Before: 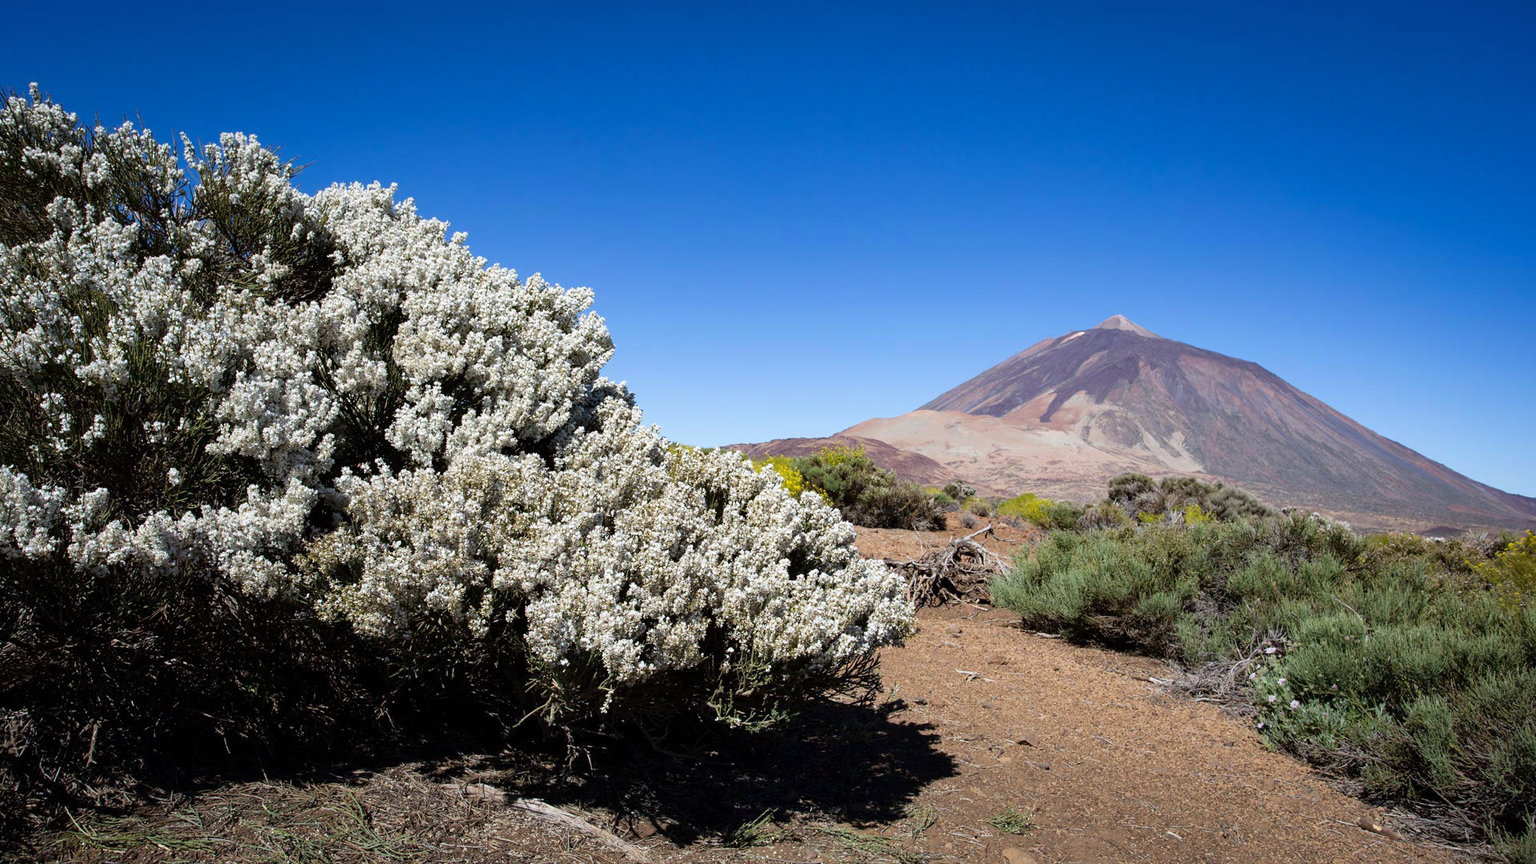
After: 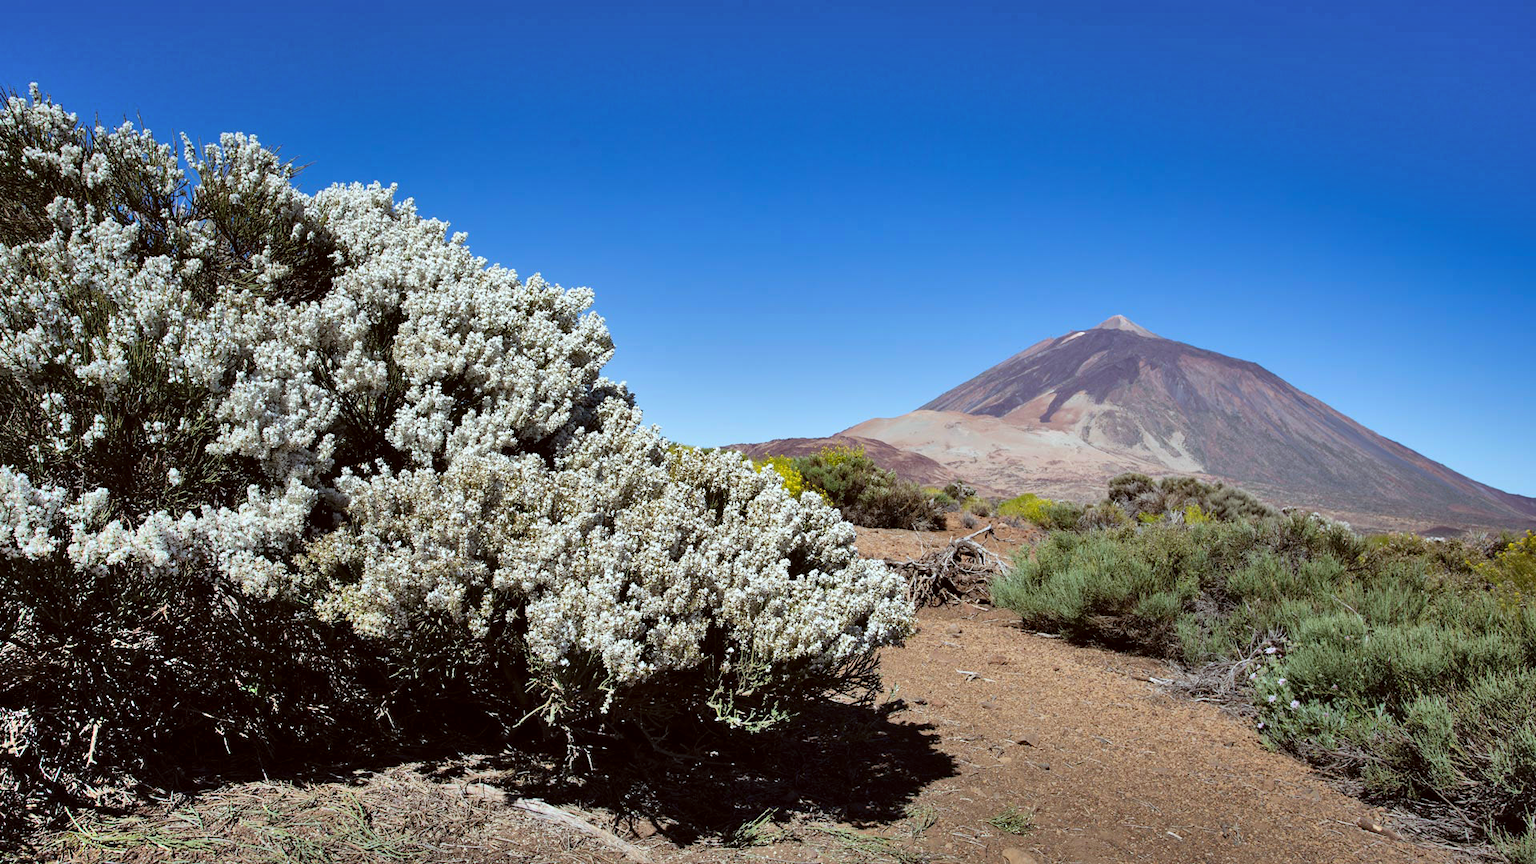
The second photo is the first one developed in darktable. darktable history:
shadows and highlights: shadows 75, highlights -60.85, soften with gaussian
color correction: highlights a* -4.98, highlights b* -3.76, shadows a* 3.83, shadows b* 4.08
tone equalizer: on, module defaults
